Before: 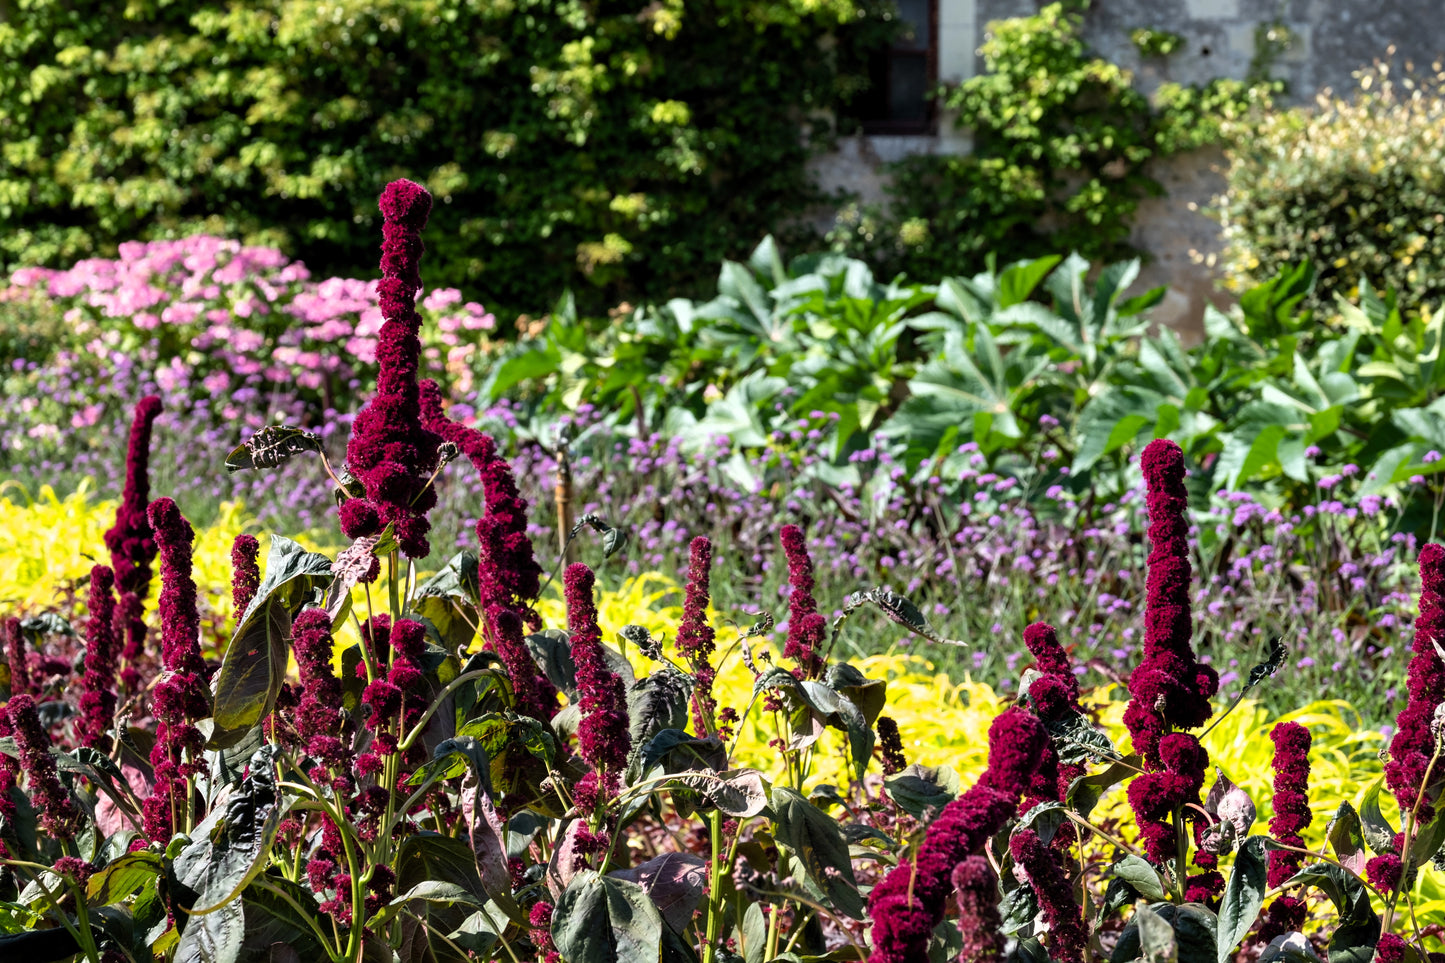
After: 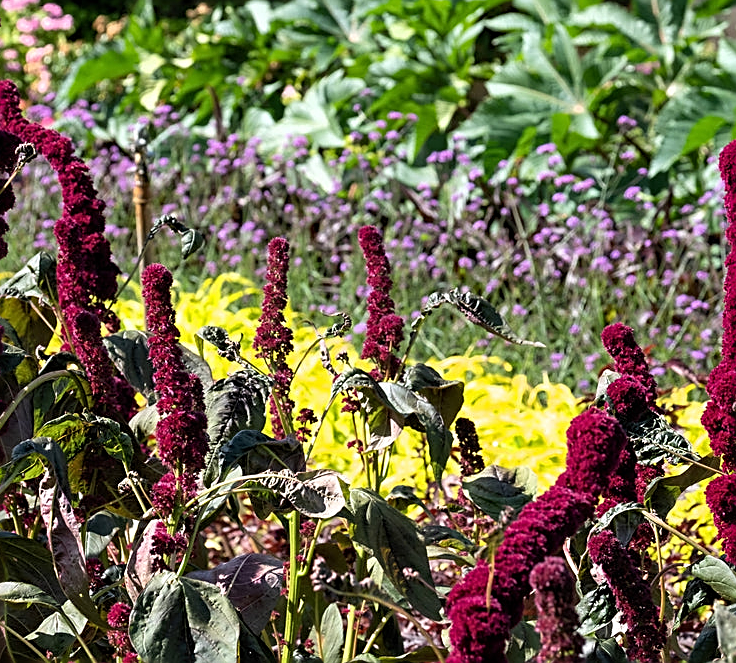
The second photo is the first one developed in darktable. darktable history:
sharpen: amount 0.75
crop and rotate: left 29.237%, top 31.152%, right 19.807%
